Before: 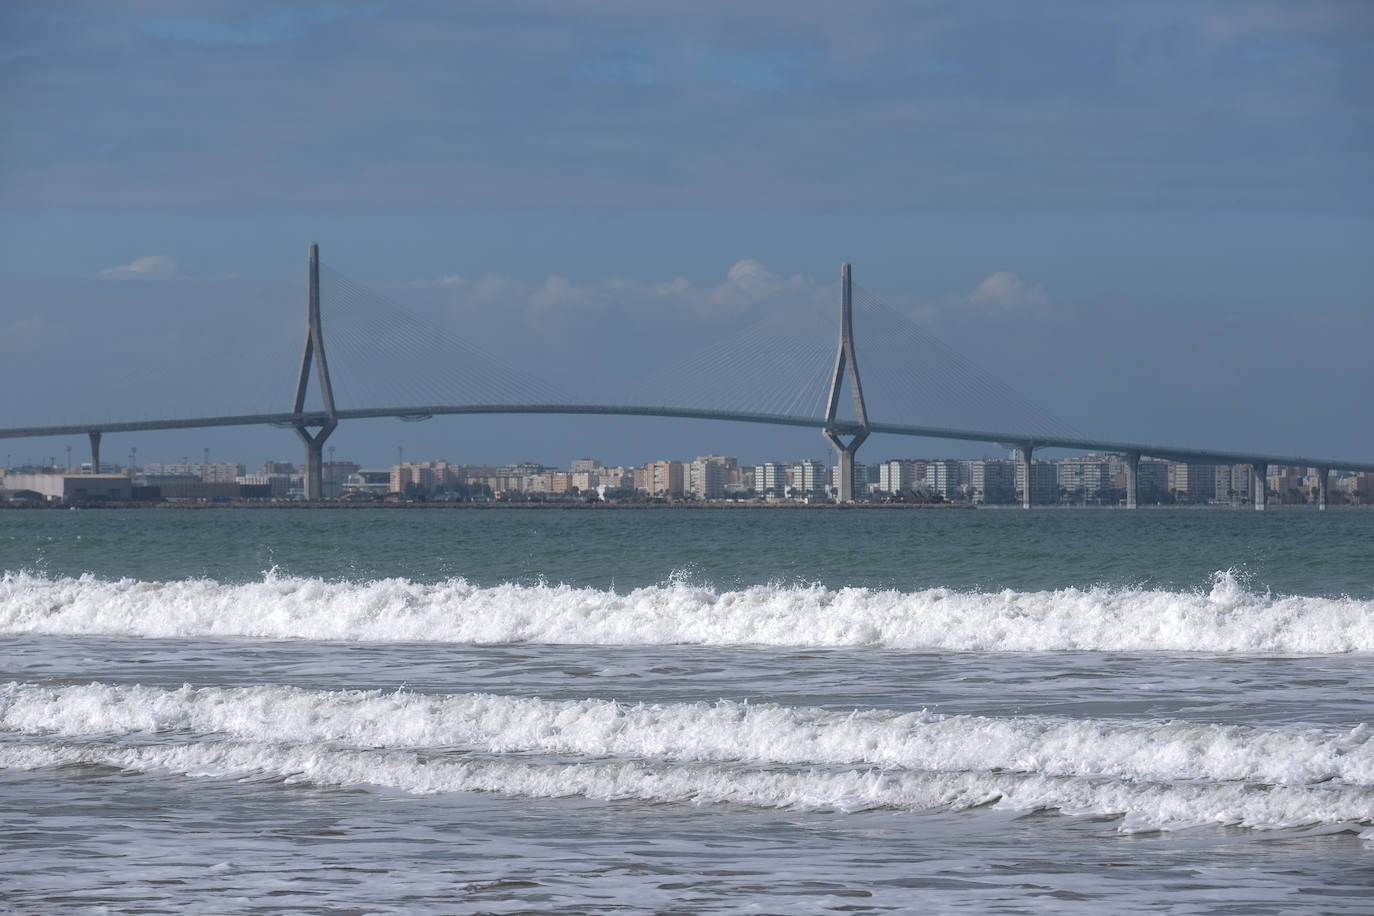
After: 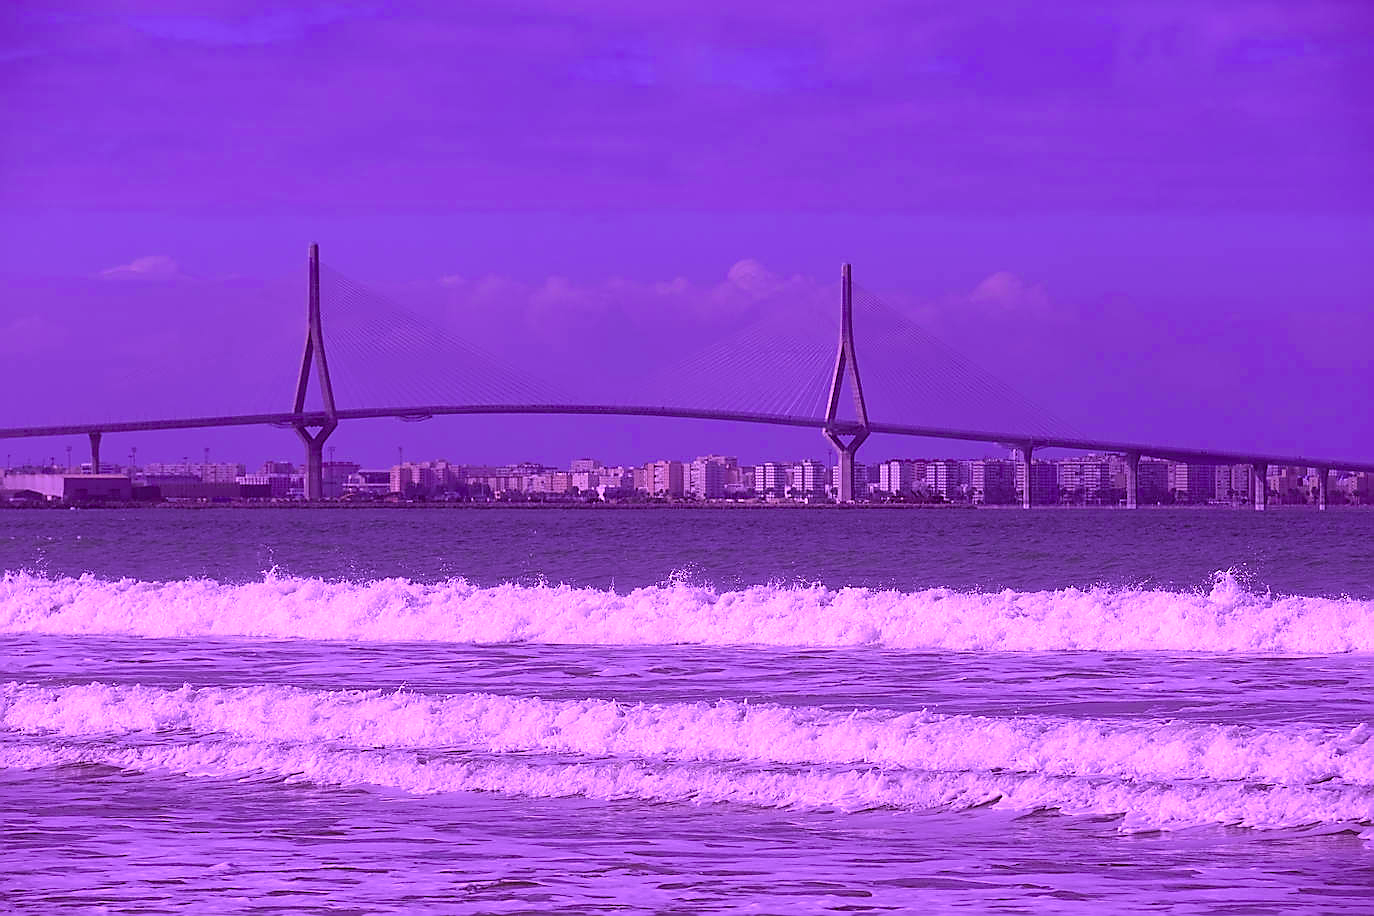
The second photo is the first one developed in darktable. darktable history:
sharpen: radius 1.365, amount 1.249, threshold 0.756
tone equalizer: on, module defaults
exposure: exposure -0.345 EV, compensate highlight preservation false
color calibration: illuminant custom, x 0.379, y 0.48, temperature 4475.46 K
color correction: highlights a* 8.76, highlights b* 15.35, shadows a* -0.454, shadows b* 26.51
color balance rgb: shadows lift › chroma 2.044%, shadows lift › hue 247.65°, highlights gain › luminance 6.022%, highlights gain › chroma 1.242%, highlights gain › hue 88.07°, linear chroma grading › global chroma 14.917%, perceptual saturation grading › global saturation 20%, perceptual saturation grading › highlights -25.002%, perceptual saturation grading › shadows 24.143%, global vibrance 20%
